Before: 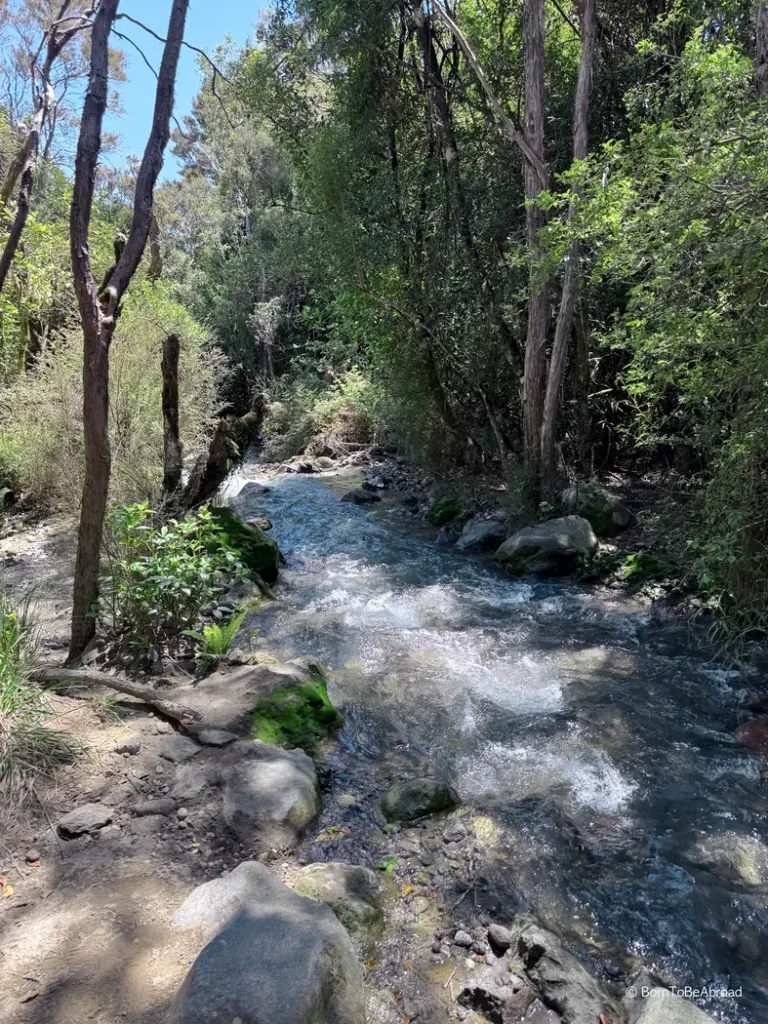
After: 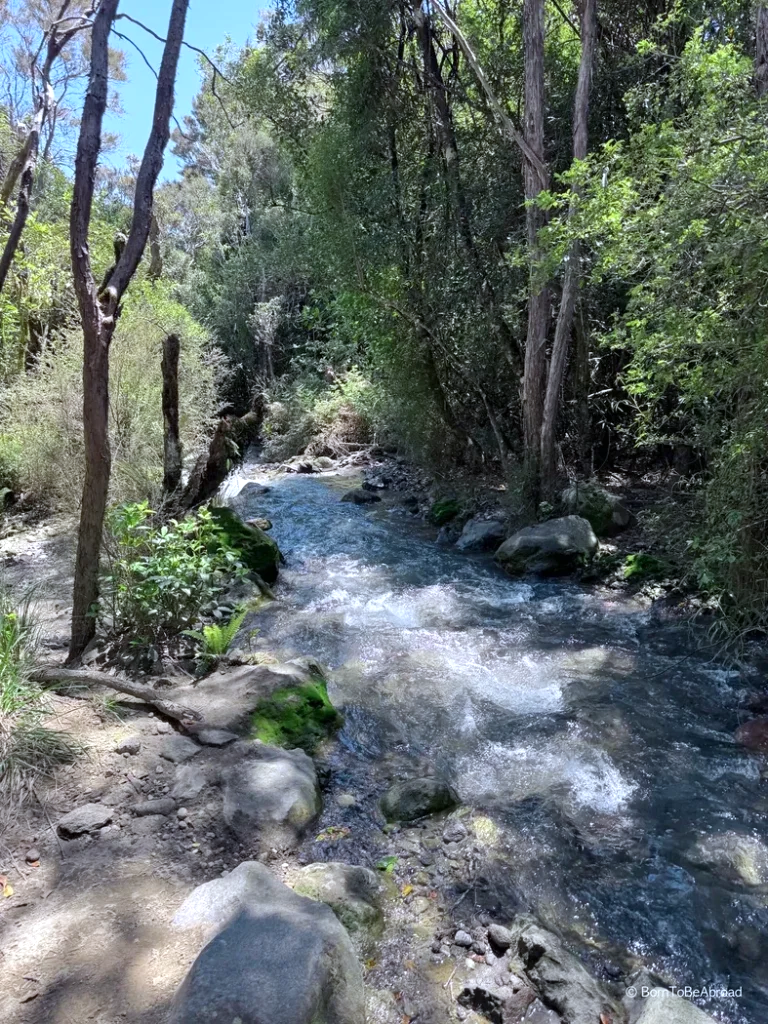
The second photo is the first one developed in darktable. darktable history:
white balance: red 0.967, blue 1.049
exposure: exposure 0.2 EV, compensate highlight preservation false
